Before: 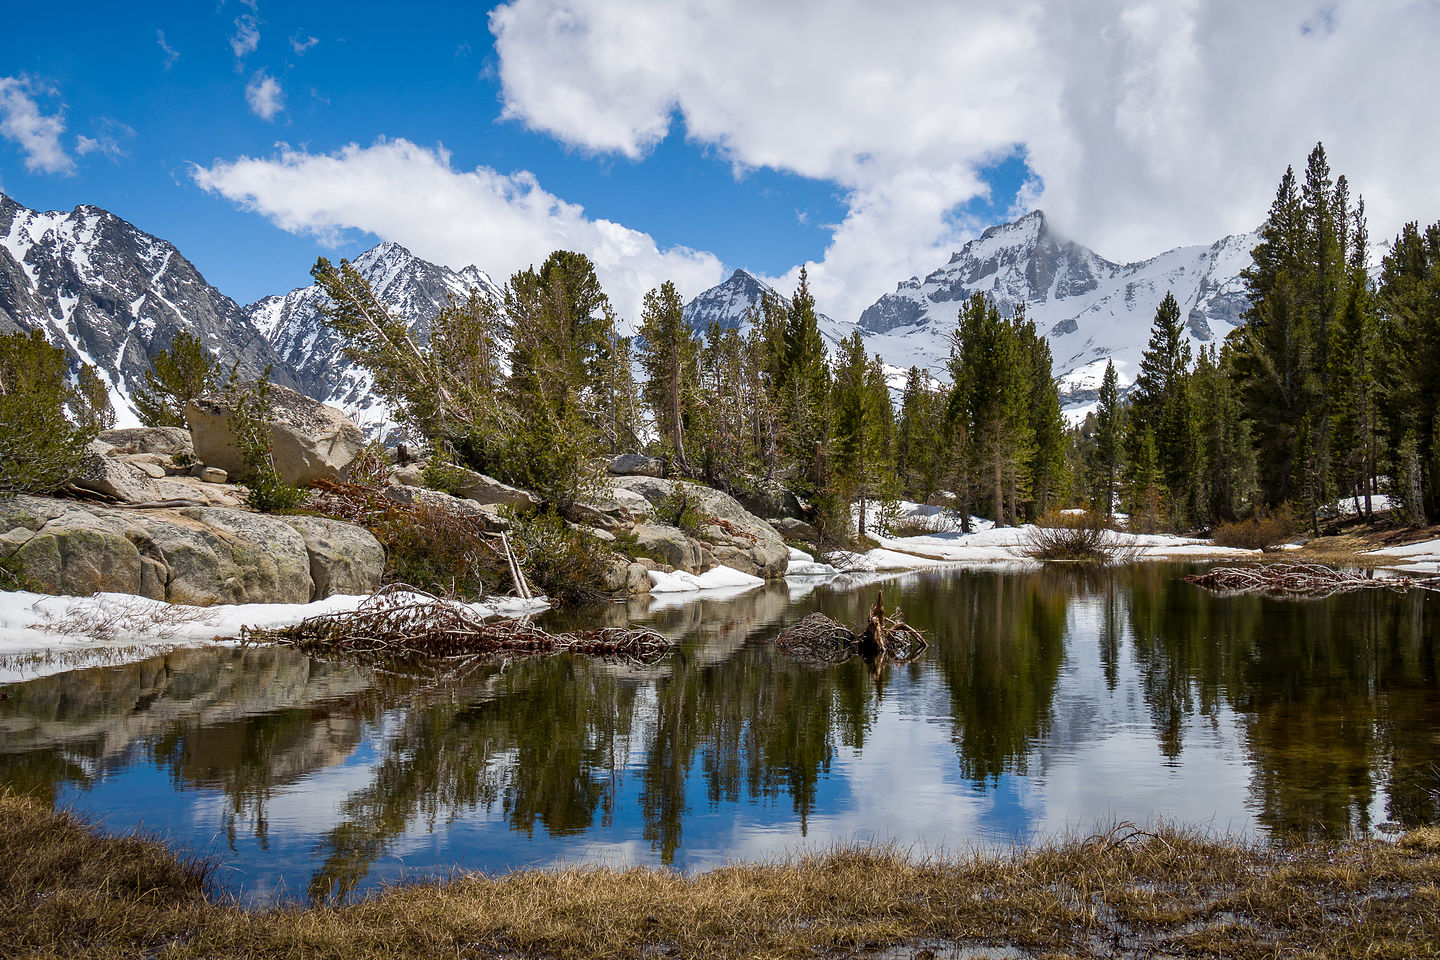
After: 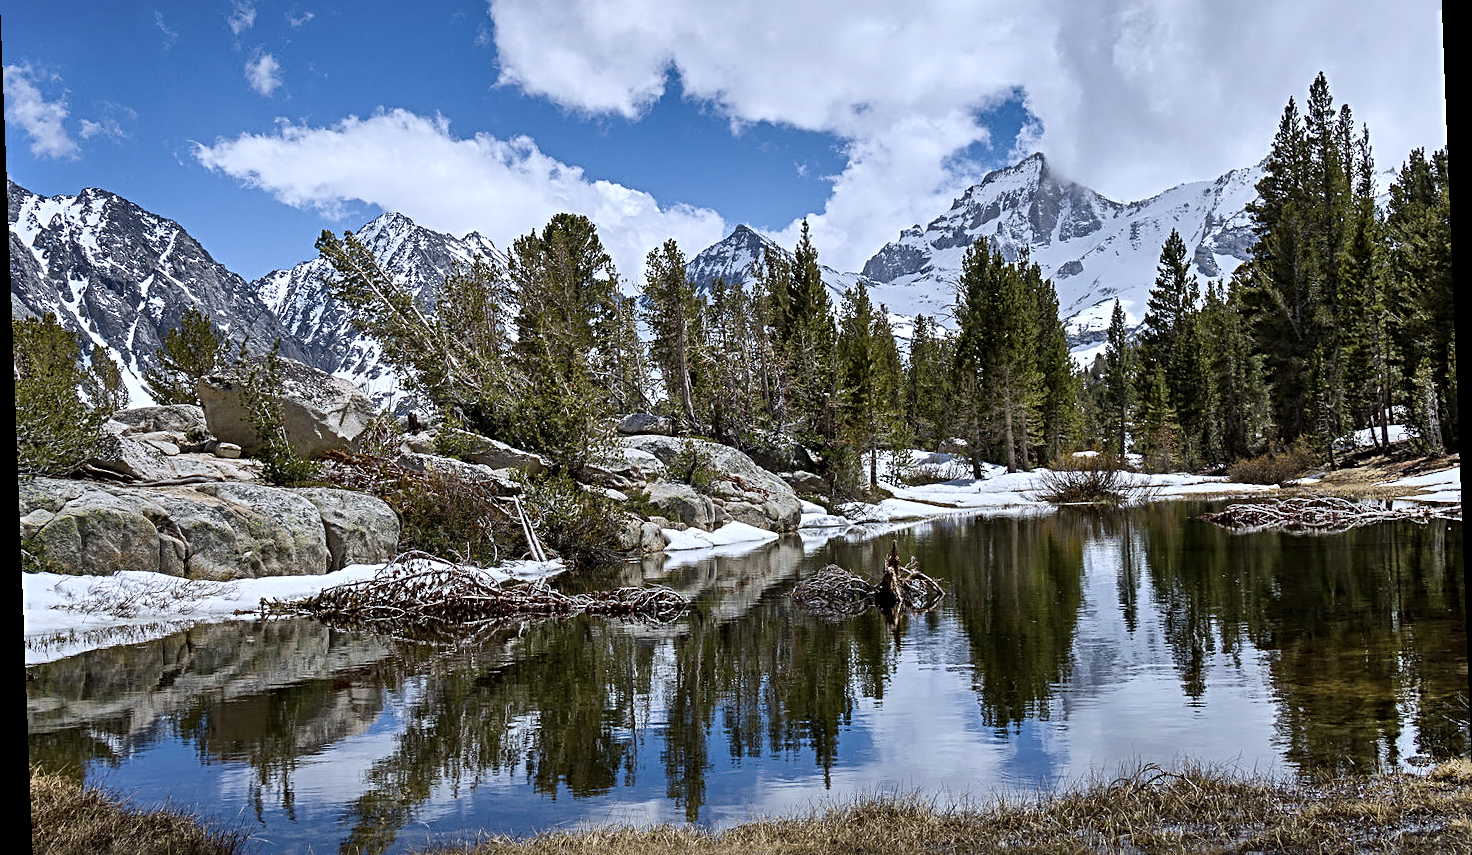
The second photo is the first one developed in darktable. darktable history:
color correction: saturation 1.1
rotate and perspective: rotation -2.22°, lens shift (horizontal) -0.022, automatic cropping off
contrast brightness saturation: contrast 0.1, saturation -0.3
white balance: red 0.931, blue 1.11
crop: top 7.625%, bottom 8.027%
sharpen: radius 4
shadows and highlights: shadows 49, highlights -41, soften with gaussian
